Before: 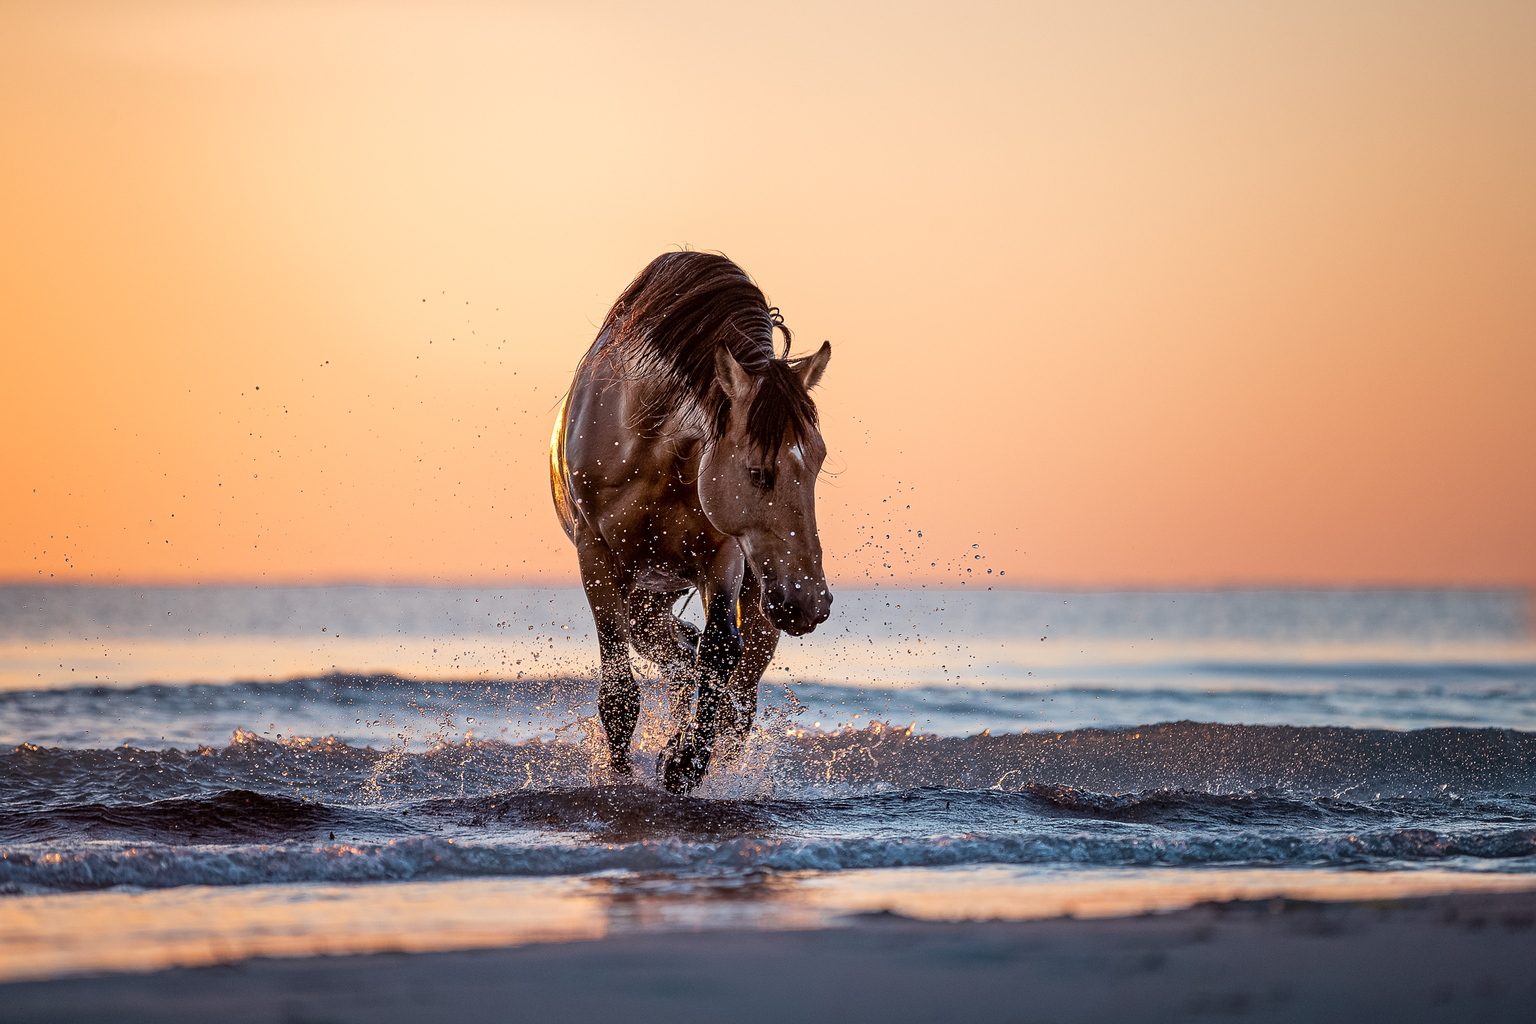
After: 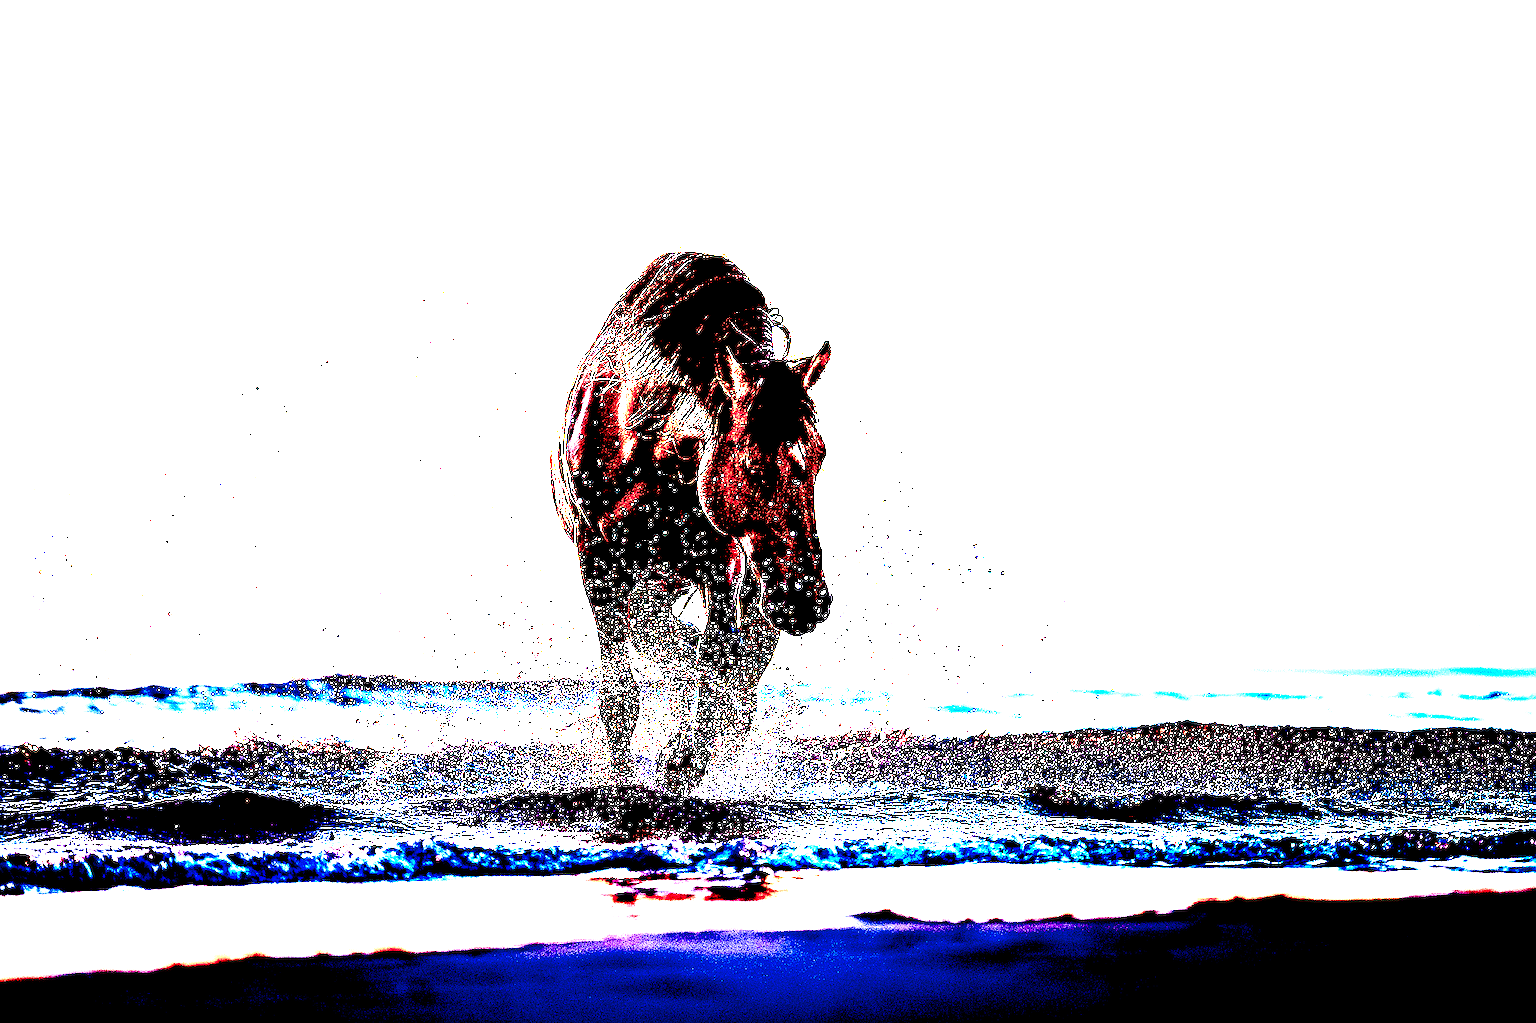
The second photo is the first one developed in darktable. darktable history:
color calibration: illuminant as shot in camera, x 0.358, y 0.373, temperature 4628.91 K
color balance rgb: shadows lift › chroma 9.687%, shadows lift › hue 46.55°, perceptual saturation grading › global saturation 20%, perceptual saturation grading › highlights -49.083%, perceptual saturation grading › shadows 26.065%, global vibrance 20%
exposure: black level correction 0.099, exposure 2.933 EV, compensate exposure bias true, compensate highlight preservation false
sharpen: on, module defaults
